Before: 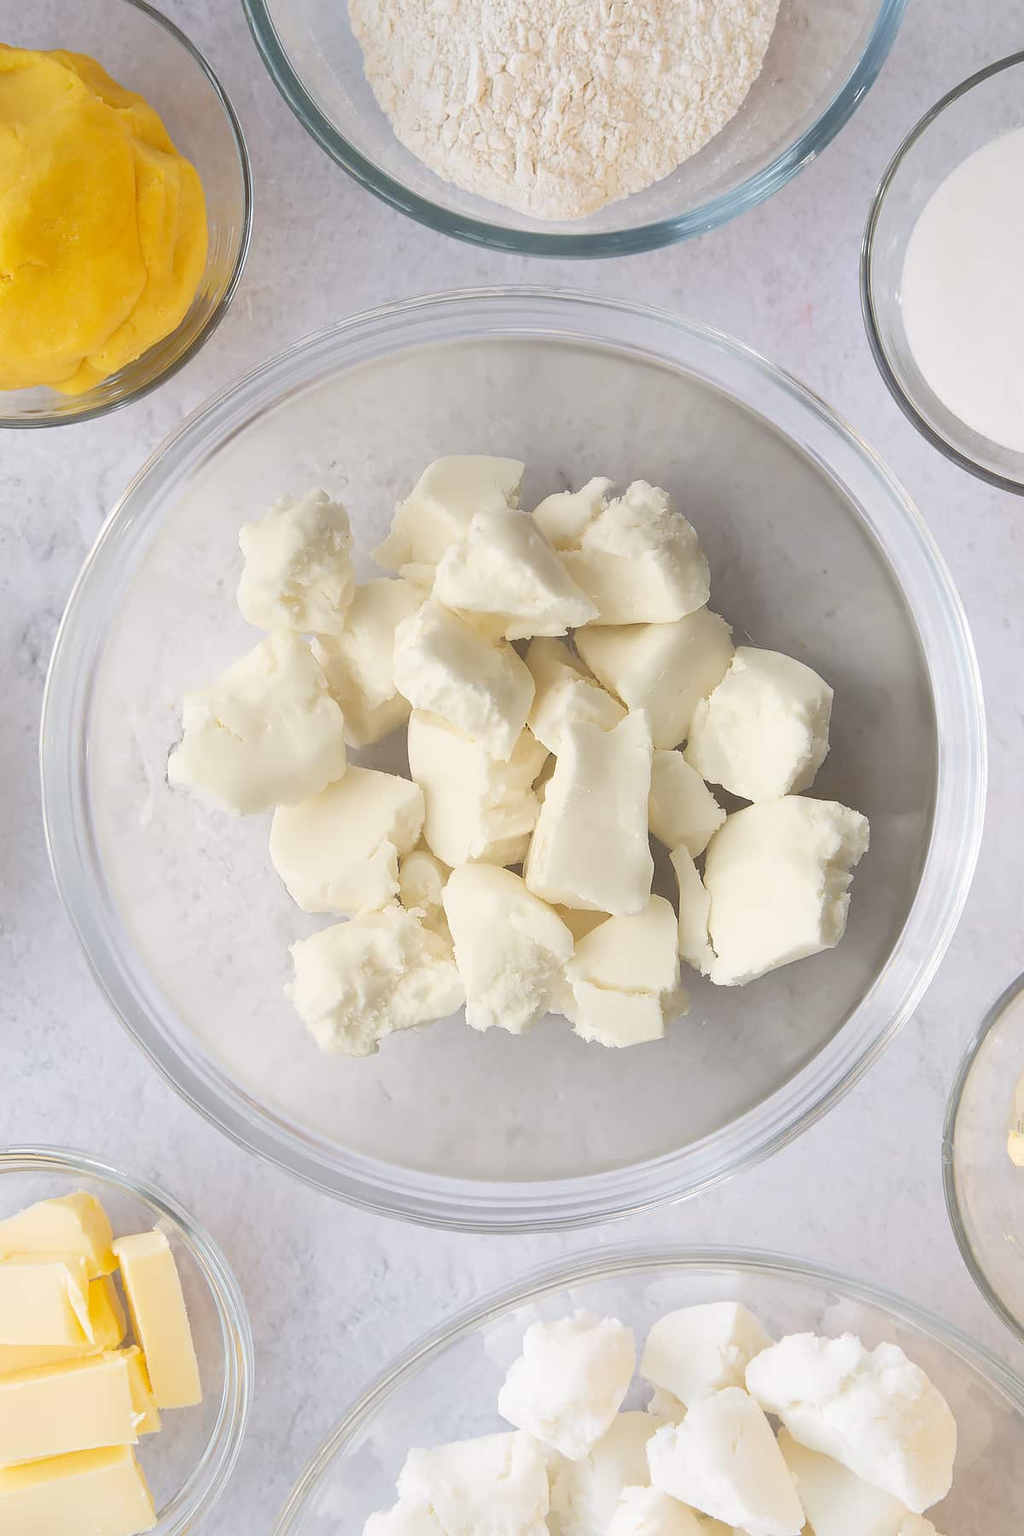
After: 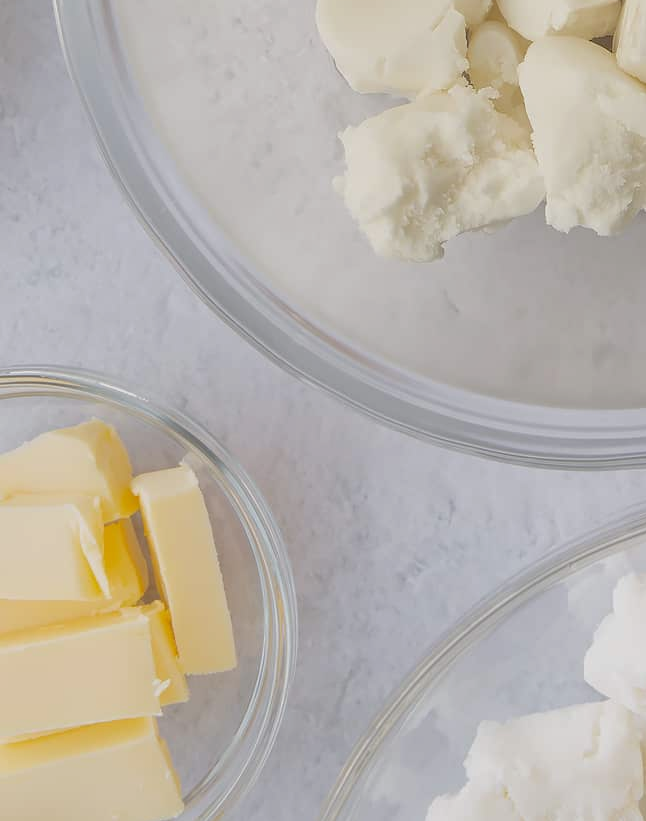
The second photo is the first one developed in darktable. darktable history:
tone equalizer: -8 EV 0.268 EV, -7 EV 0.378 EV, -6 EV 0.44 EV, -5 EV 0.231 EV, -3 EV -0.284 EV, -2 EV -0.402 EV, -1 EV -0.435 EV, +0 EV -0.221 EV, edges refinement/feathering 500, mask exposure compensation -1.57 EV, preserve details guided filter
crop and rotate: top 54.224%, right 46.147%, bottom 0.119%
